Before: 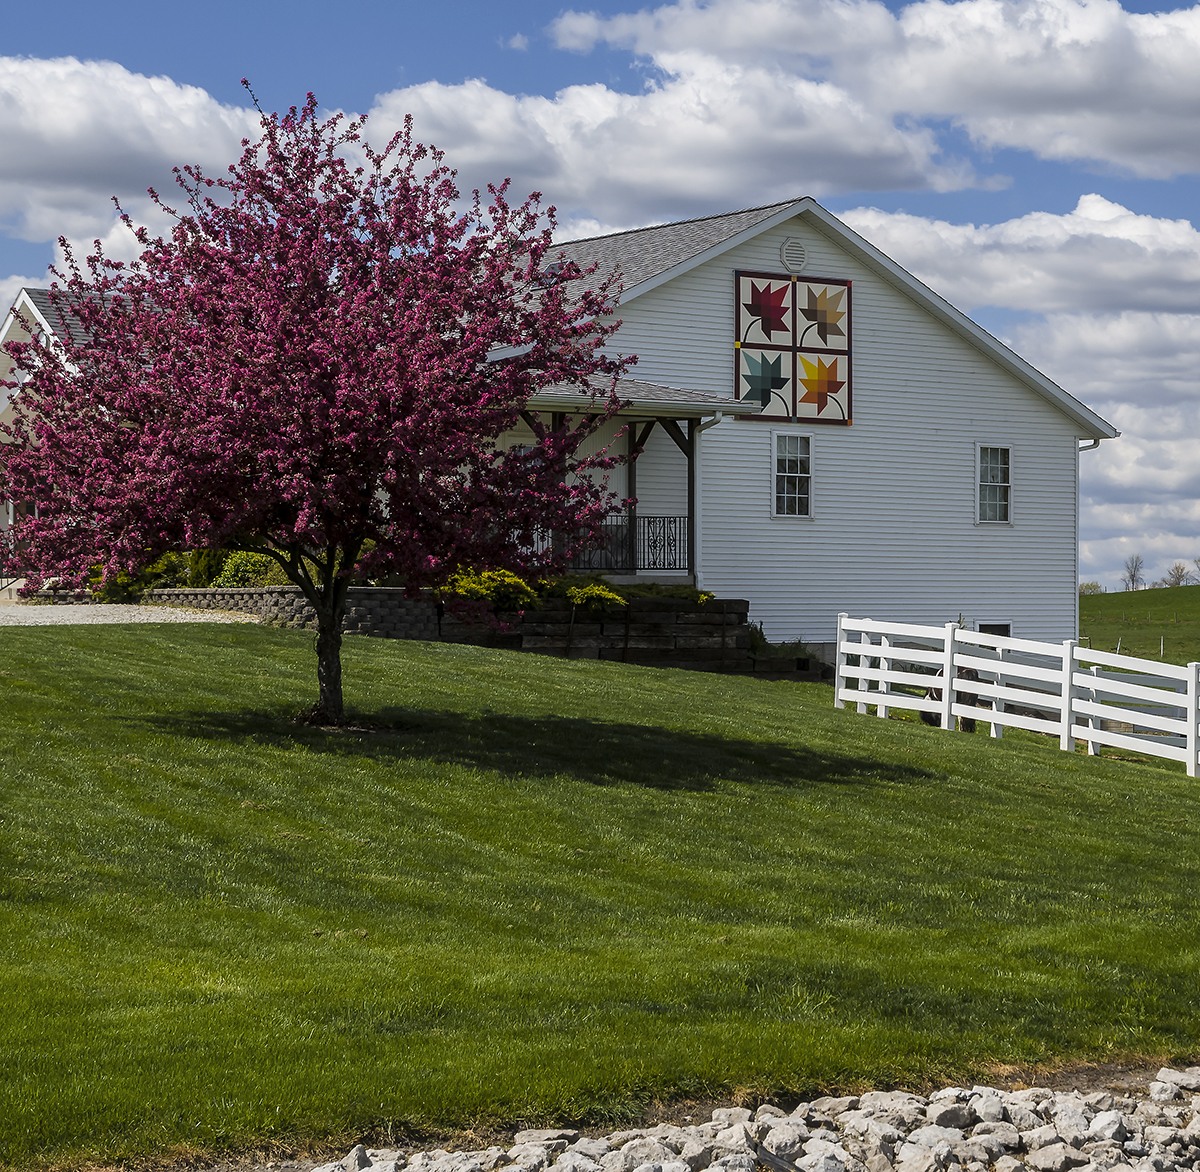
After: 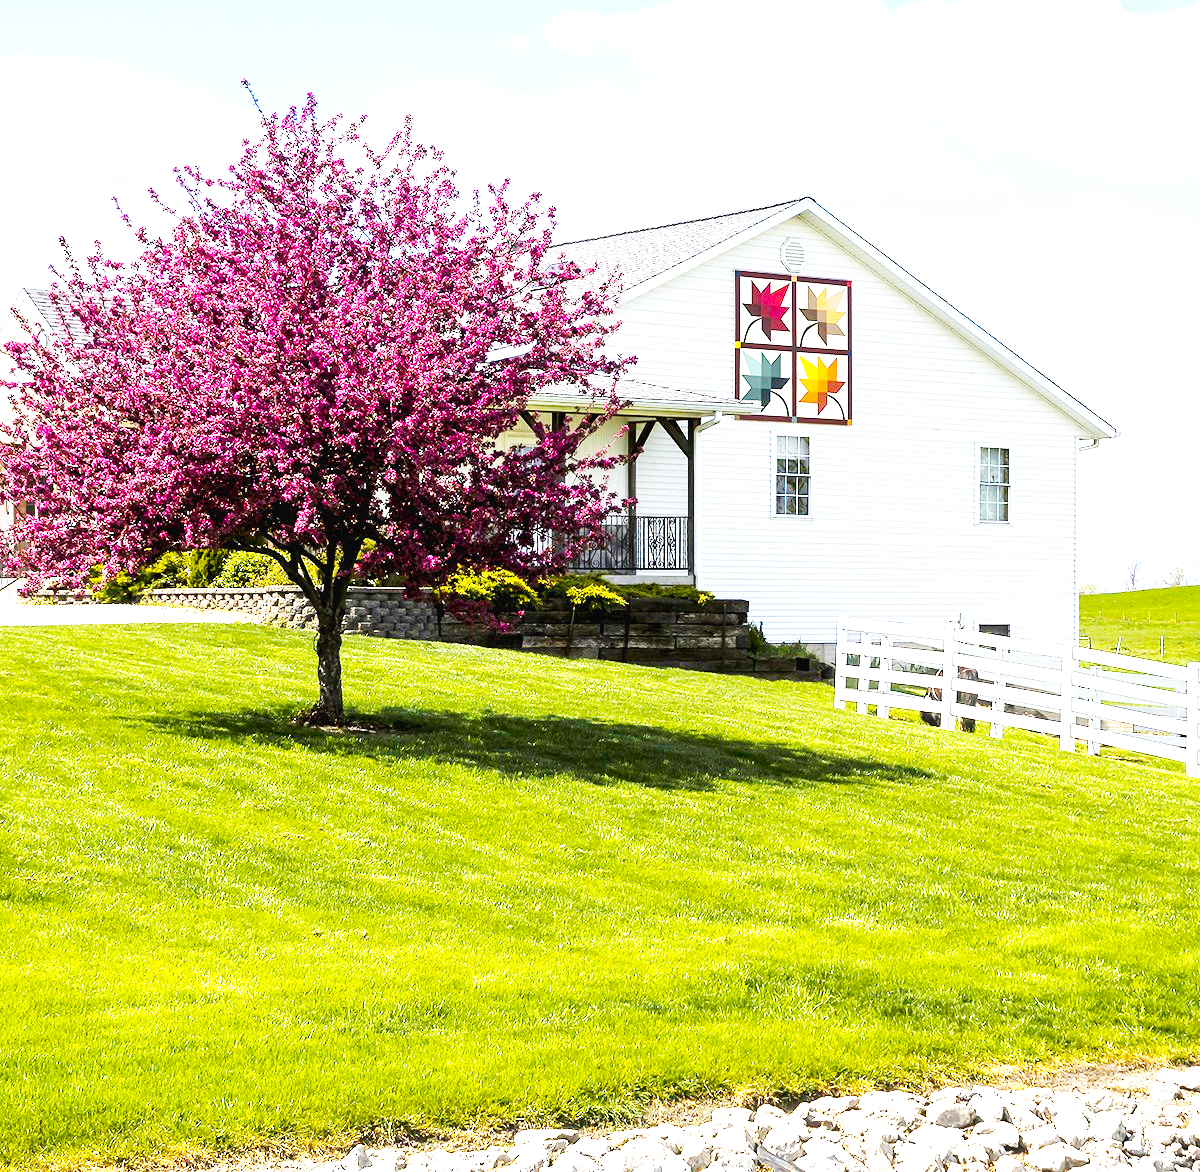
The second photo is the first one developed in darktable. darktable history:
exposure: black level correction 0.001, exposure 2 EV, compensate highlight preservation false
base curve: curves: ch0 [(0, 0.003) (0.001, 0.002) (0.006, 0.004) (0.02, 0.022) (0.048, 0.086) (0.094, 0.234) (0.162, 0.431) (0.258, 0.629) (0.385, 0.8) (0.548, 0.918) (0.751, 0.988) (1, 1)], preserve colors none
color balance rgb: perceptual saturation grading › global saturation 30%
